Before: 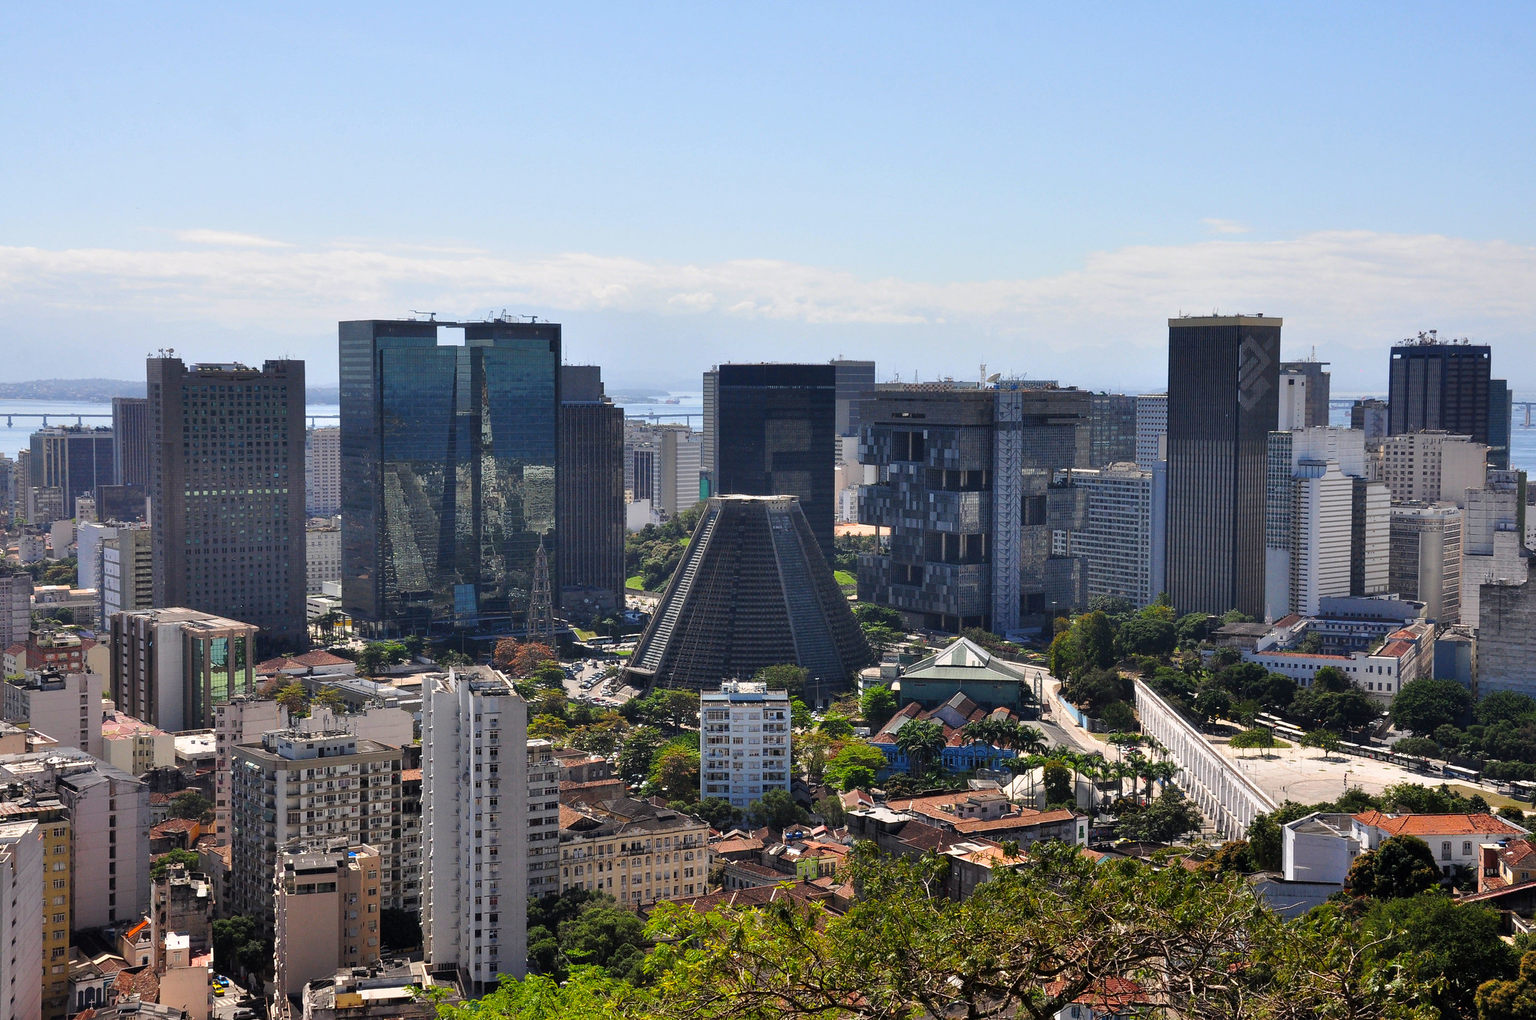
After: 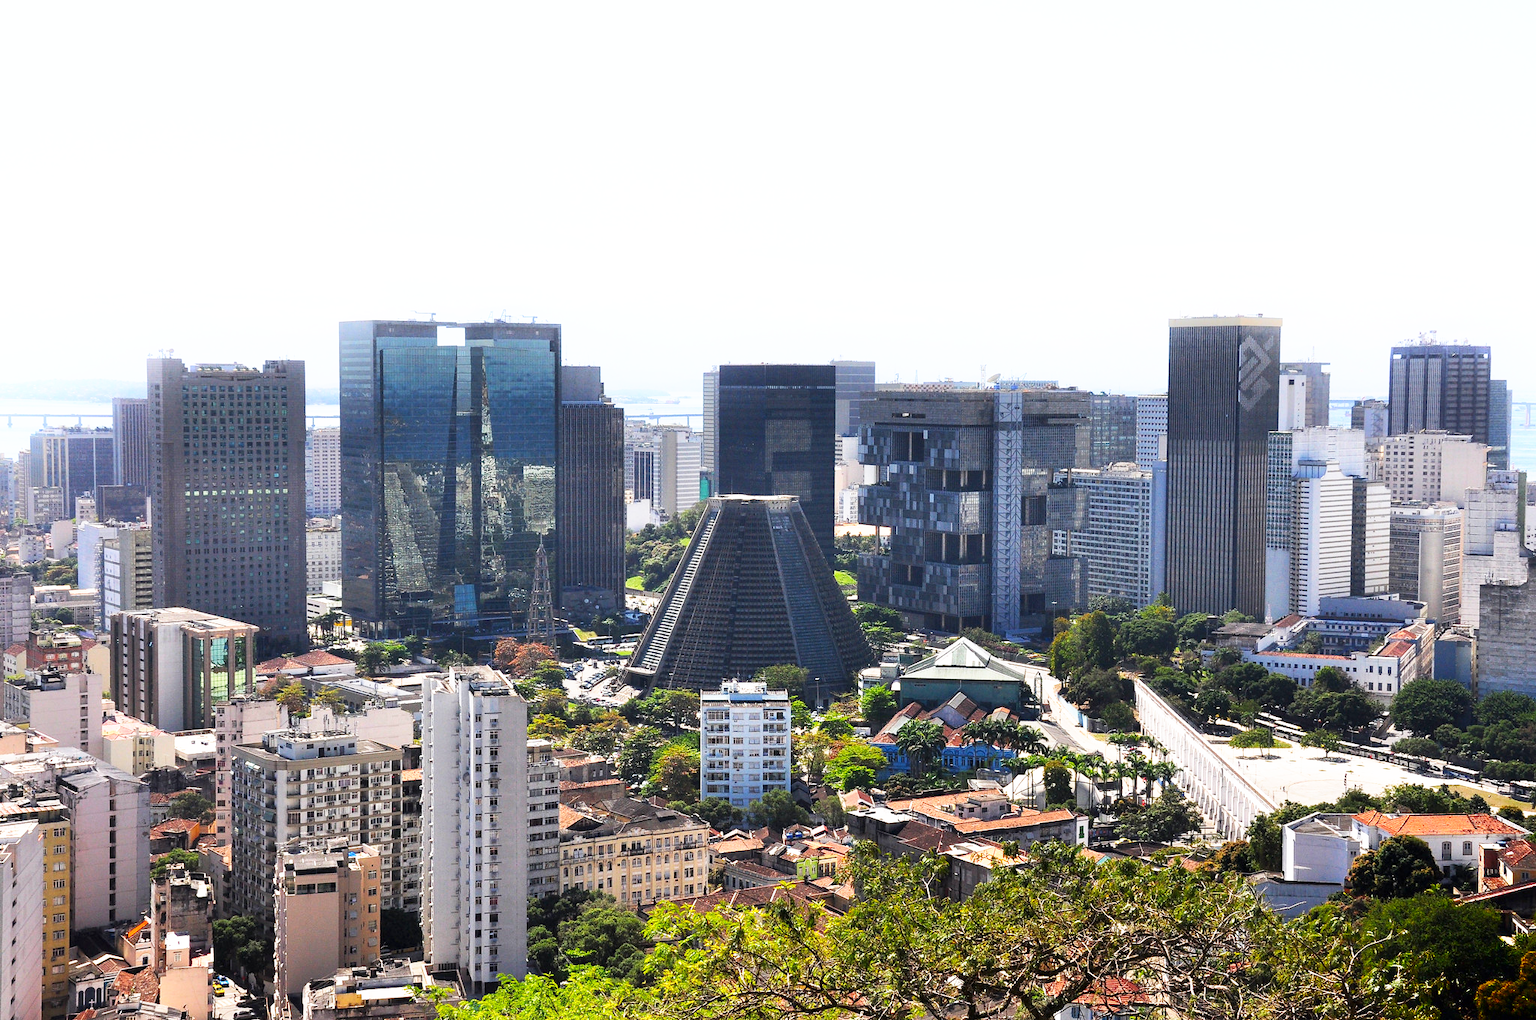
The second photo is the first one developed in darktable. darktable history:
shadows and highlights: shadows -90, highlights 90, soften with gaussian
base curve: curves: ch0 [(0, 0) (0.495, 0.917) (1, 1)], preserve colors none
